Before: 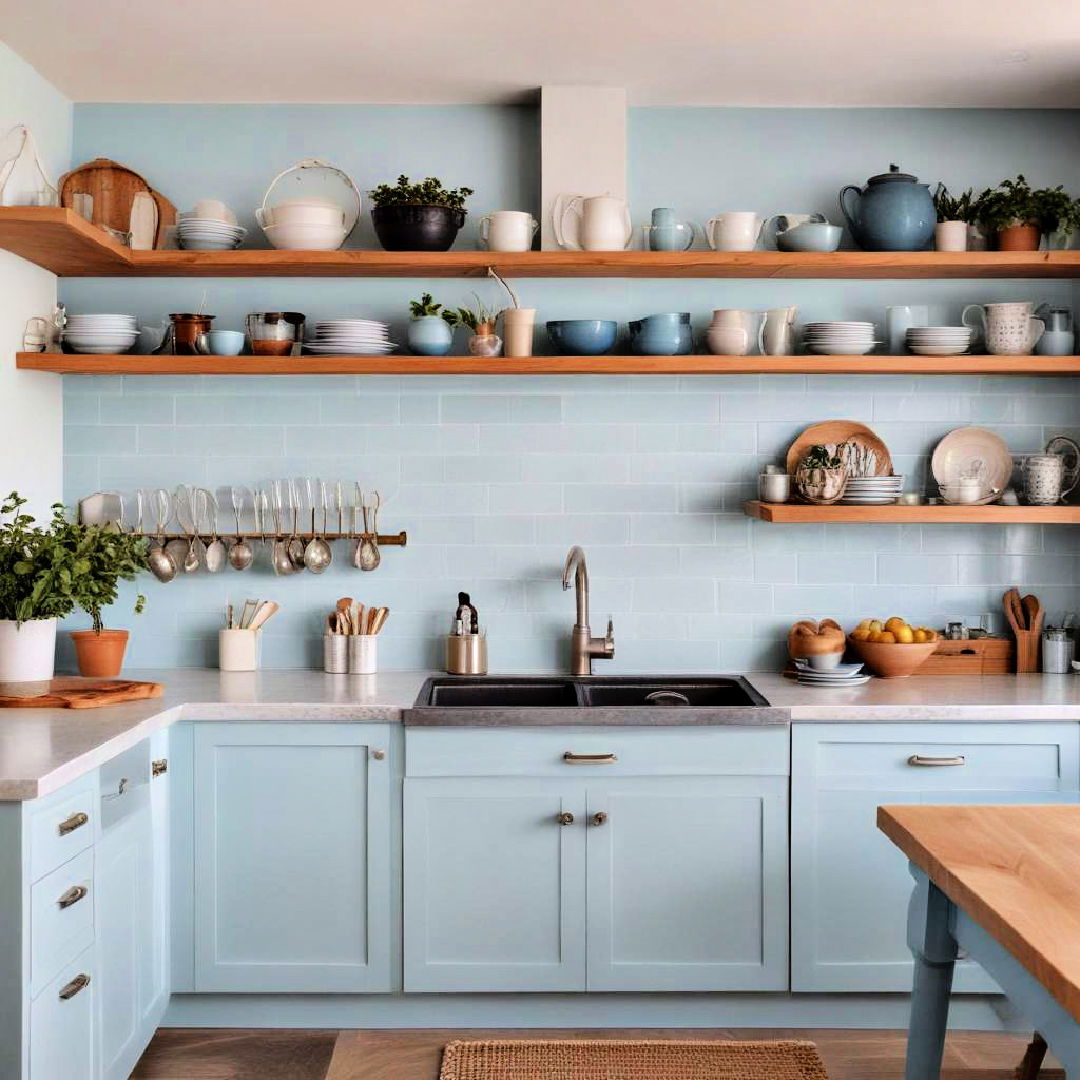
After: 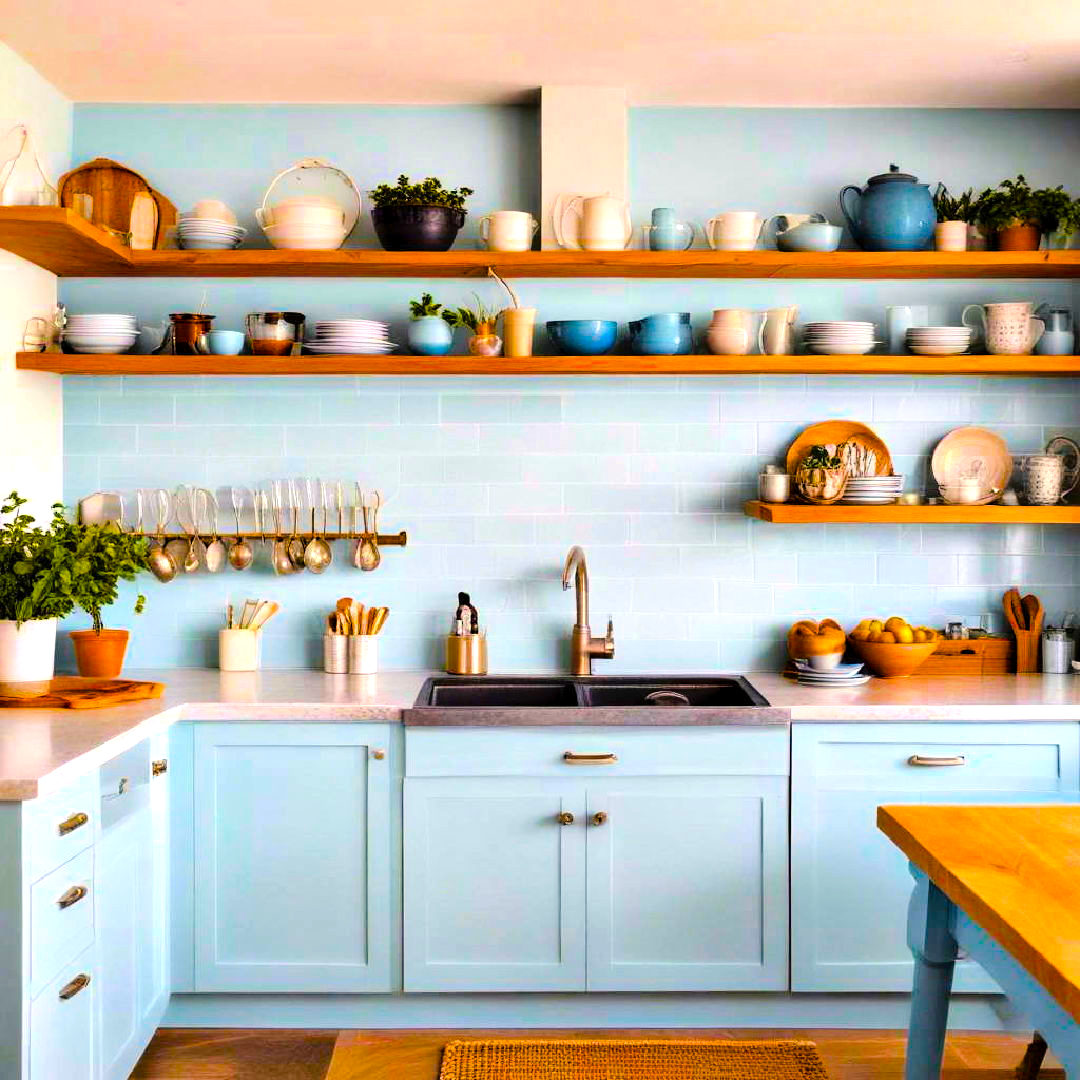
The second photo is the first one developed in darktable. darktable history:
exposure: exposure 0.51 EV, compensate highlight preservation false
color balance rgb: highlights gain › chroma 1.111%, highlights gain › hue 60.24°, perceptual saturation grading › global saturation 64.55%, perceptual saturation grading › highlights 59.917%, perceptual saturation grading › mid-tones 49.697%, perceptual saturation grading › shadows 49.843%, global vibrance 14.526%
